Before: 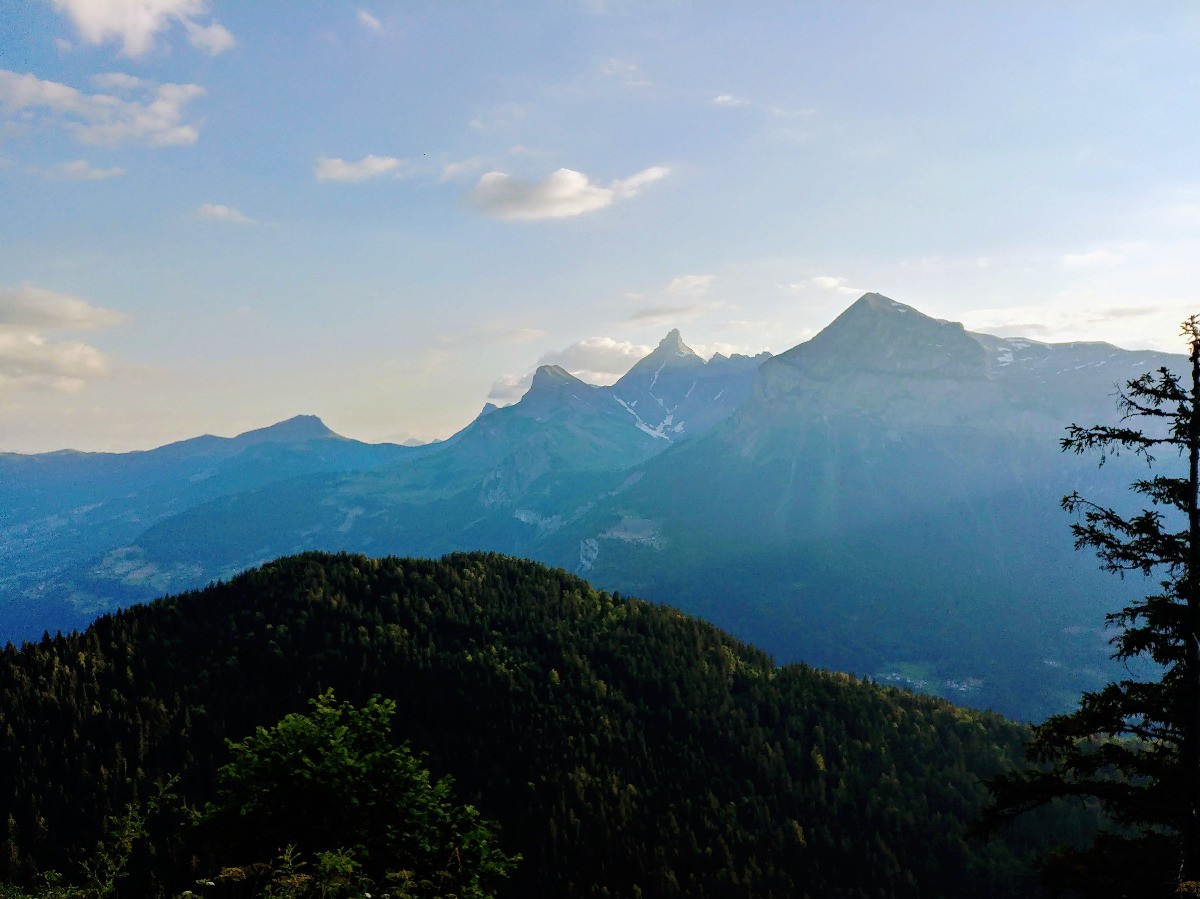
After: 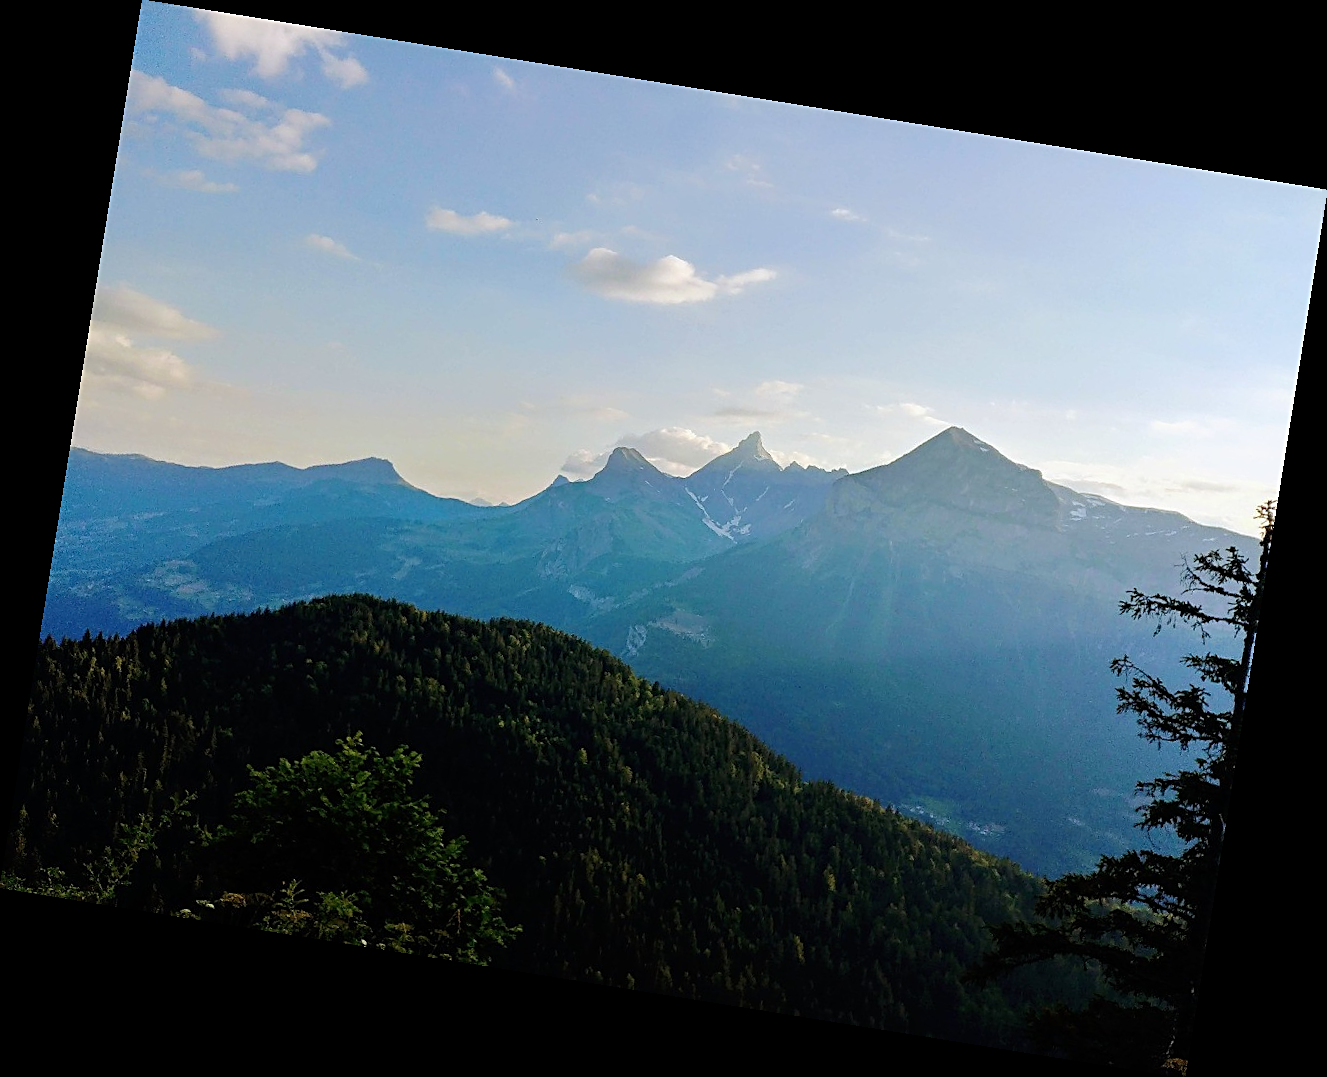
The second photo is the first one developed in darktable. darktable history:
sharpen: on, module defaults
rotate and perspective: rotation 9.12°, automatic cropping off
